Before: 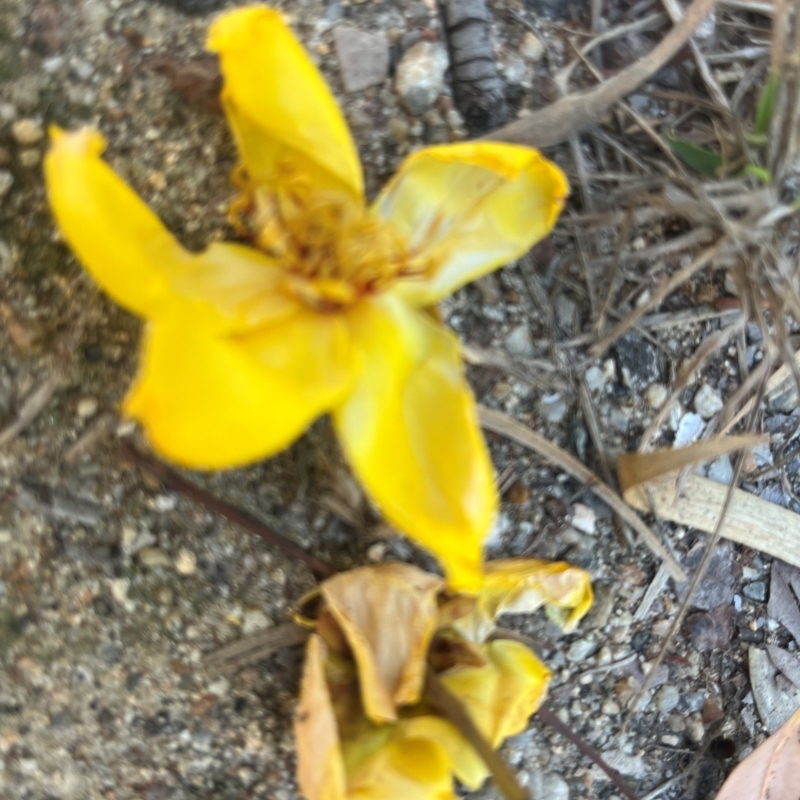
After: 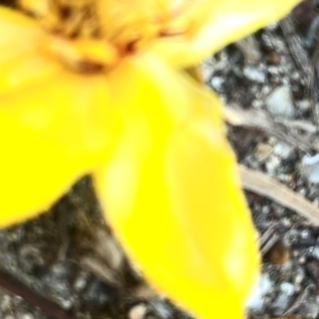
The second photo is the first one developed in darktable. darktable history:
contrast brightness saturation: contrast 0.28
crop: left 30%, top 30%, right 30%, bottom 30%
exposure: black level correction 0, exposure 0.5 EV, compensate exposure bias true, compensate highlight preservation false
